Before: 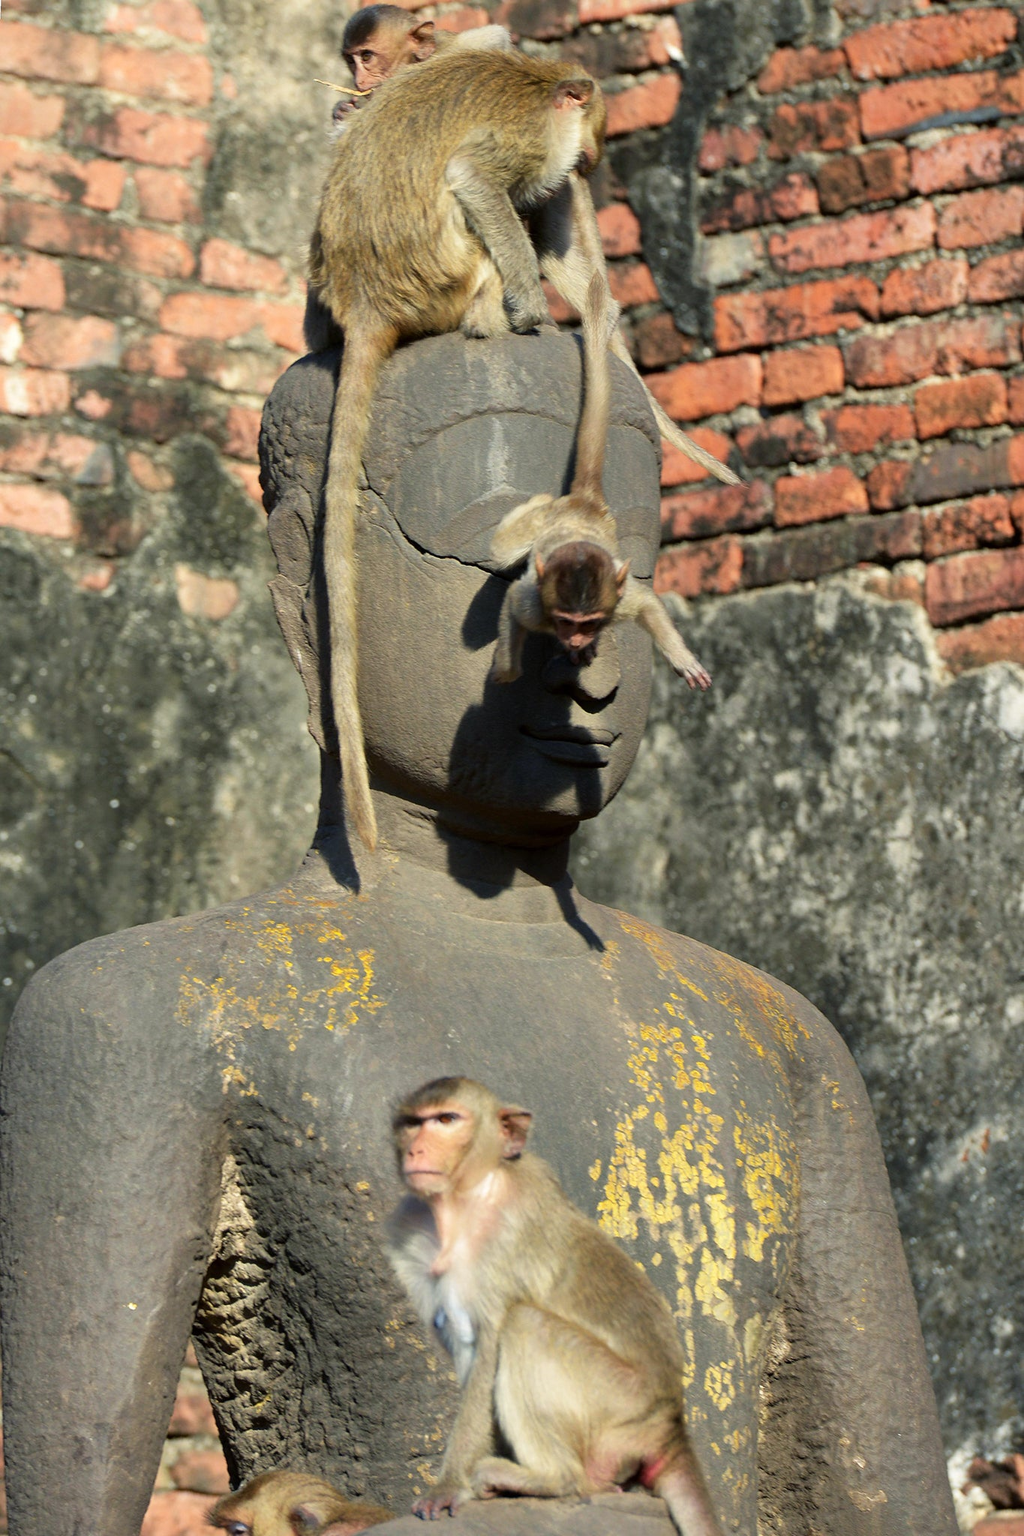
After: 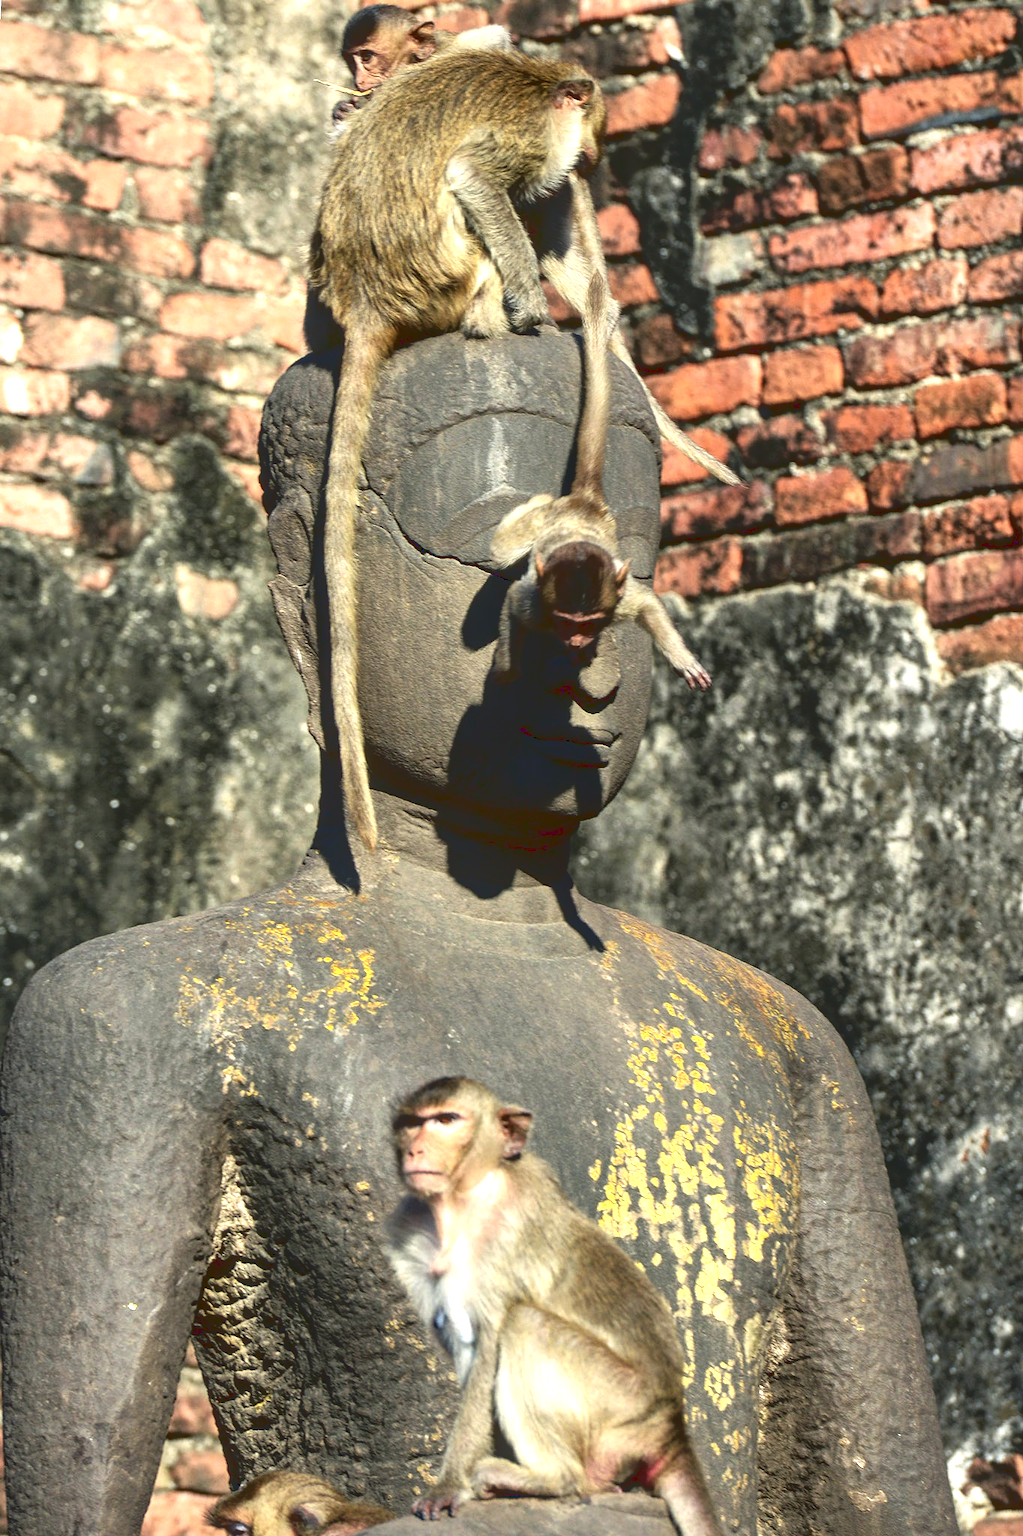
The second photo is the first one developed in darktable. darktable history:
local contrast: on, module defaults
base curve: curves: ch0 [(0, 0.02) (0.083, 0.036) (1, 1)]
exposure: exposure 0.601 EV, compensate highlight preservation false
